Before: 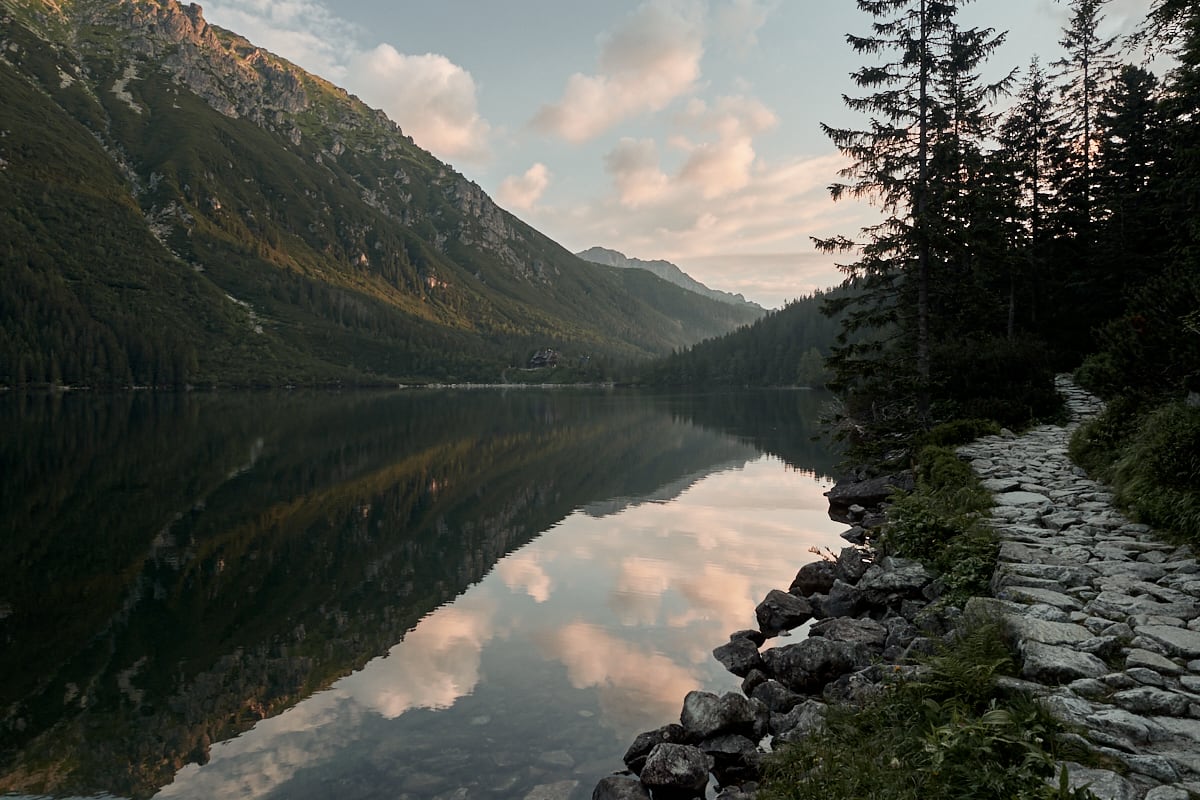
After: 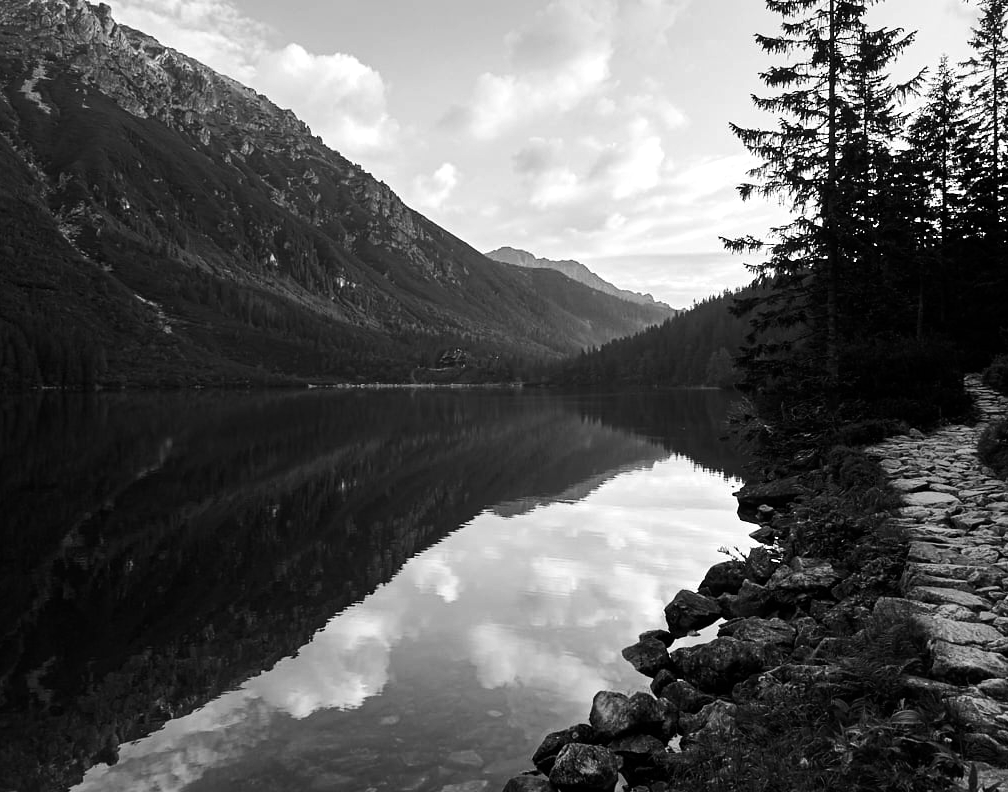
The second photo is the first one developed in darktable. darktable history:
tone equalizer: -8 EV -0.75 EV, -7 EV -0.7 EV, -6 EV -0.6 EV, -5 EV -0.4 EV, -3 EV 0.4 EV, -2 EV 0.6 EV, -1 EV 0.7 EV, +0 EV 0.75 EV, edges refinement/feathering 500, mask exposure compensation -1.57 EV, preserve details no
monochrome: a -35.87, b 49.73, size 1.7
crop: left 7.598%, right 7.873%
